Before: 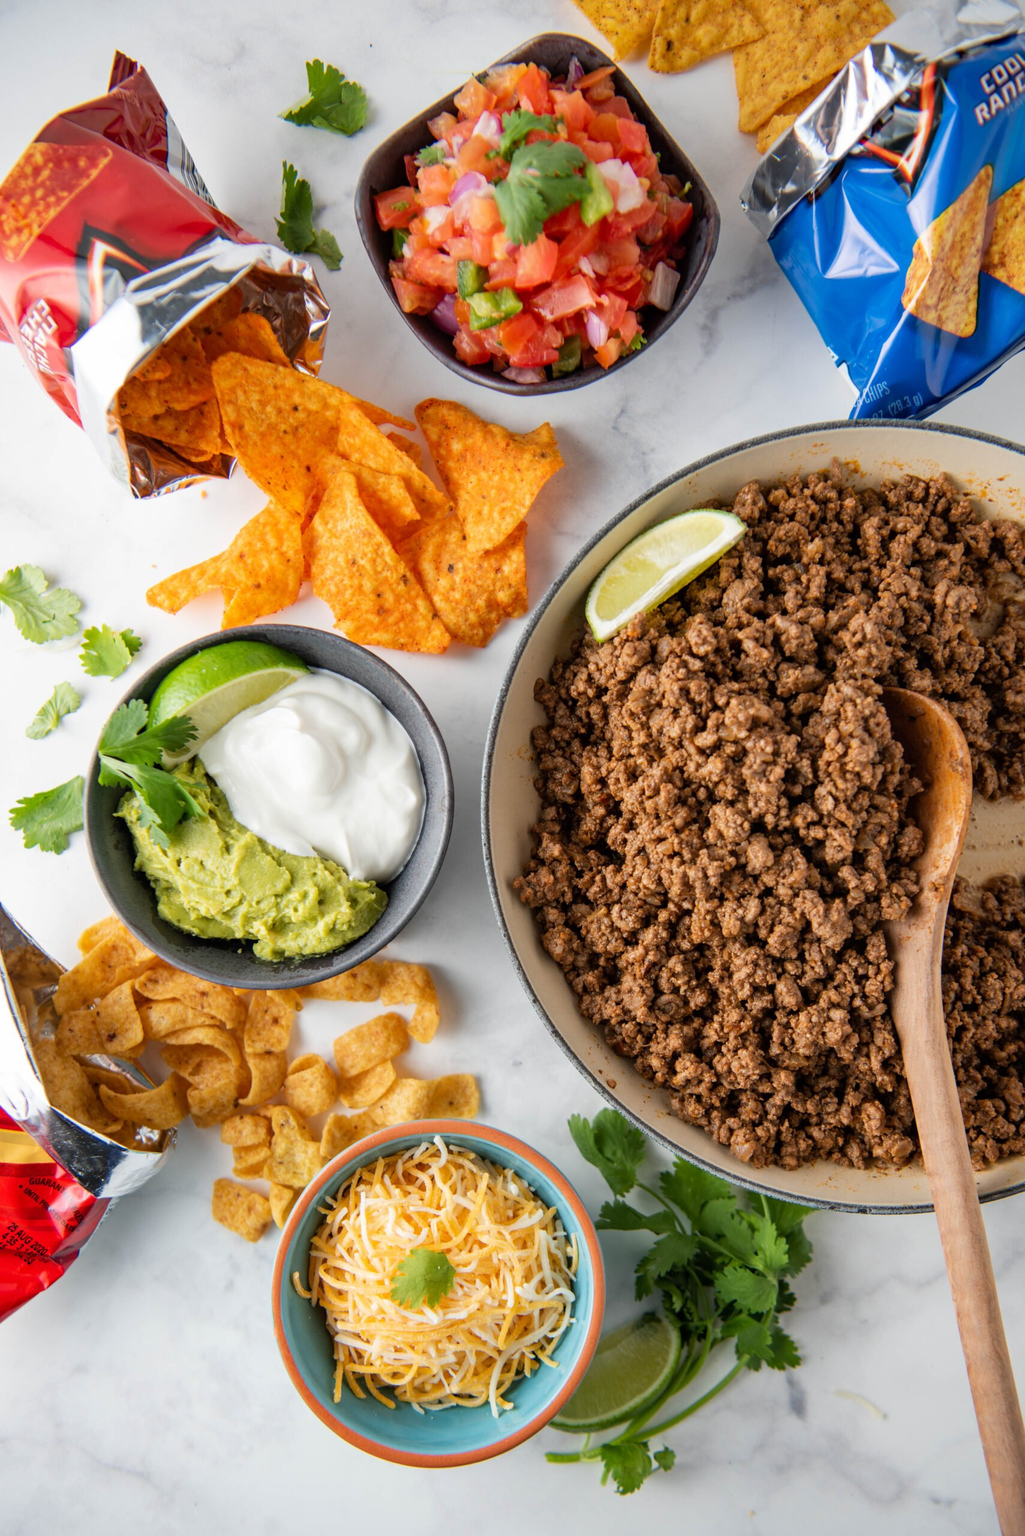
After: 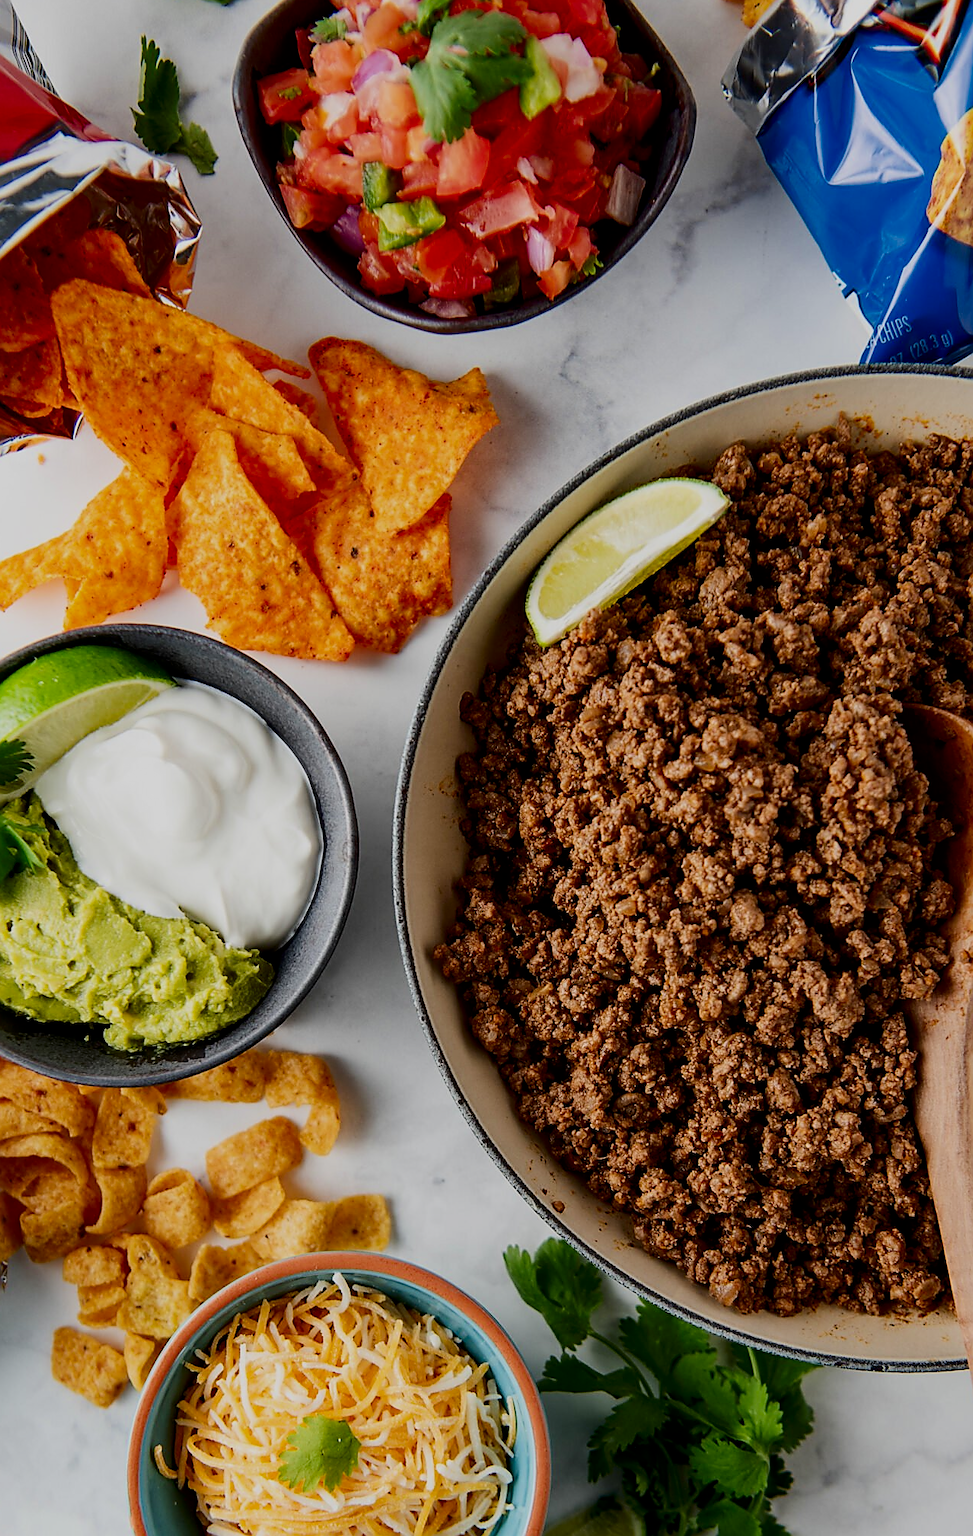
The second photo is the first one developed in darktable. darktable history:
filmic rgb: black relative exposure -7.65 EV, white relative exposure 4.56 EV, hardness 3.61
crop: left 16.768%, top 8.653%, right 8.362%, bottom 12.485%
exposure: exposure 0.02 EV, compensate highlight preservation false
contrast brightness saturation: contrast 0.19, brightness -0.24, saturation 0.11
sharpen: radius 1.4, amount 1.25, threshold 0.7
